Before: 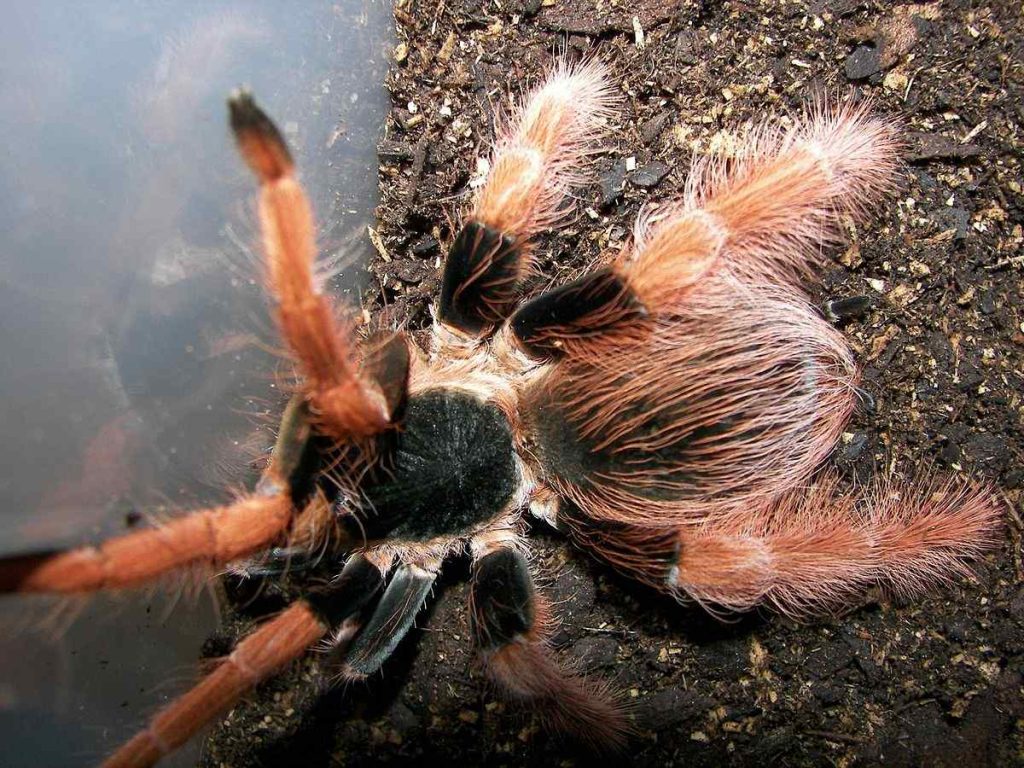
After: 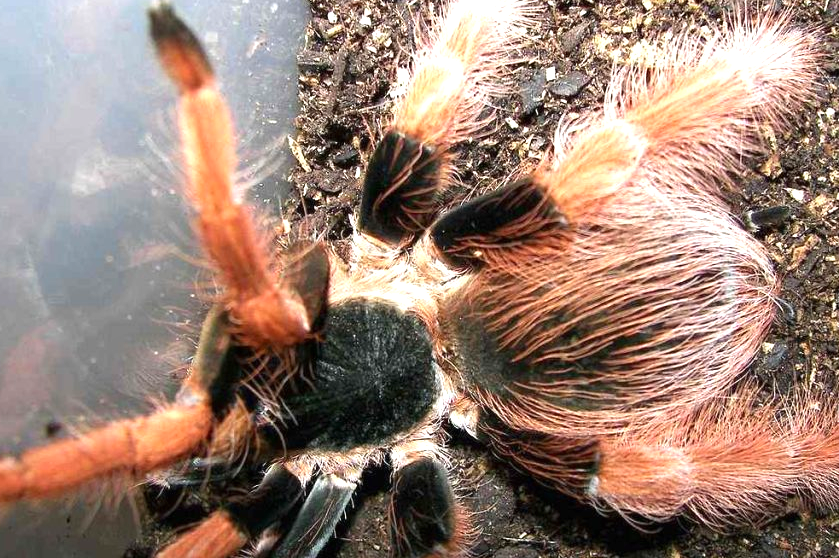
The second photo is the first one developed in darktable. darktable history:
exposure: black level correction 0, exposure 0.7 EV, compensate exposure bias true, compensate highlight preservation false
white balance: emerald 1
tone equalizer: on, module defaults
crop: left 7.856%, top 11.836%, right 10.12%, bottom 15.387%
